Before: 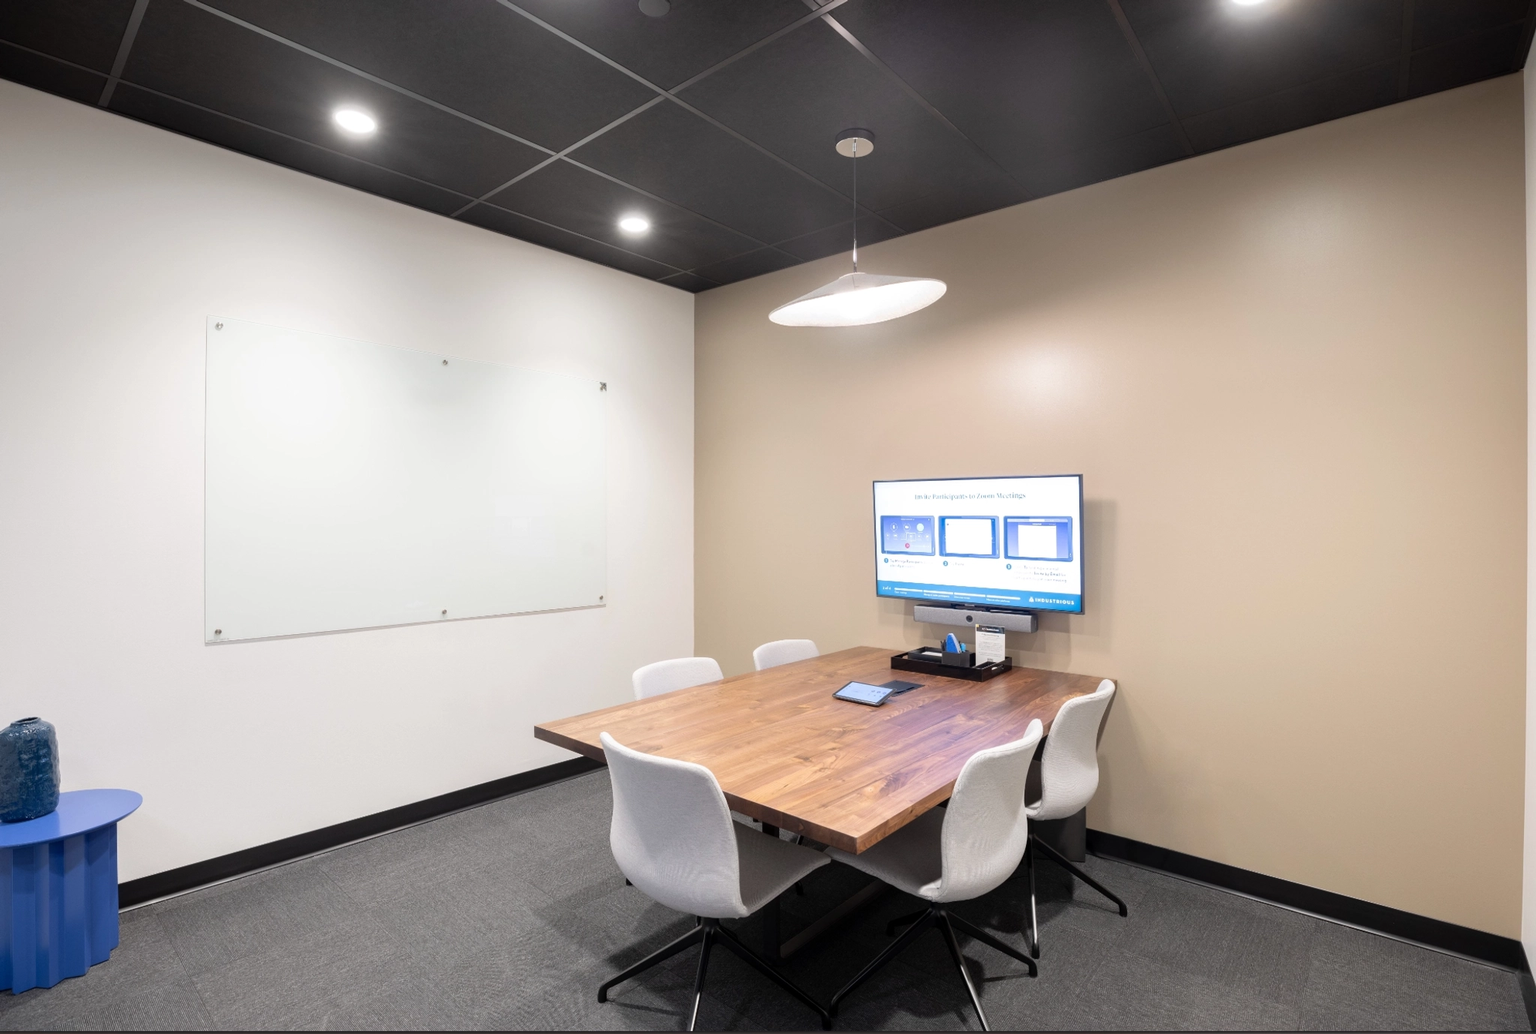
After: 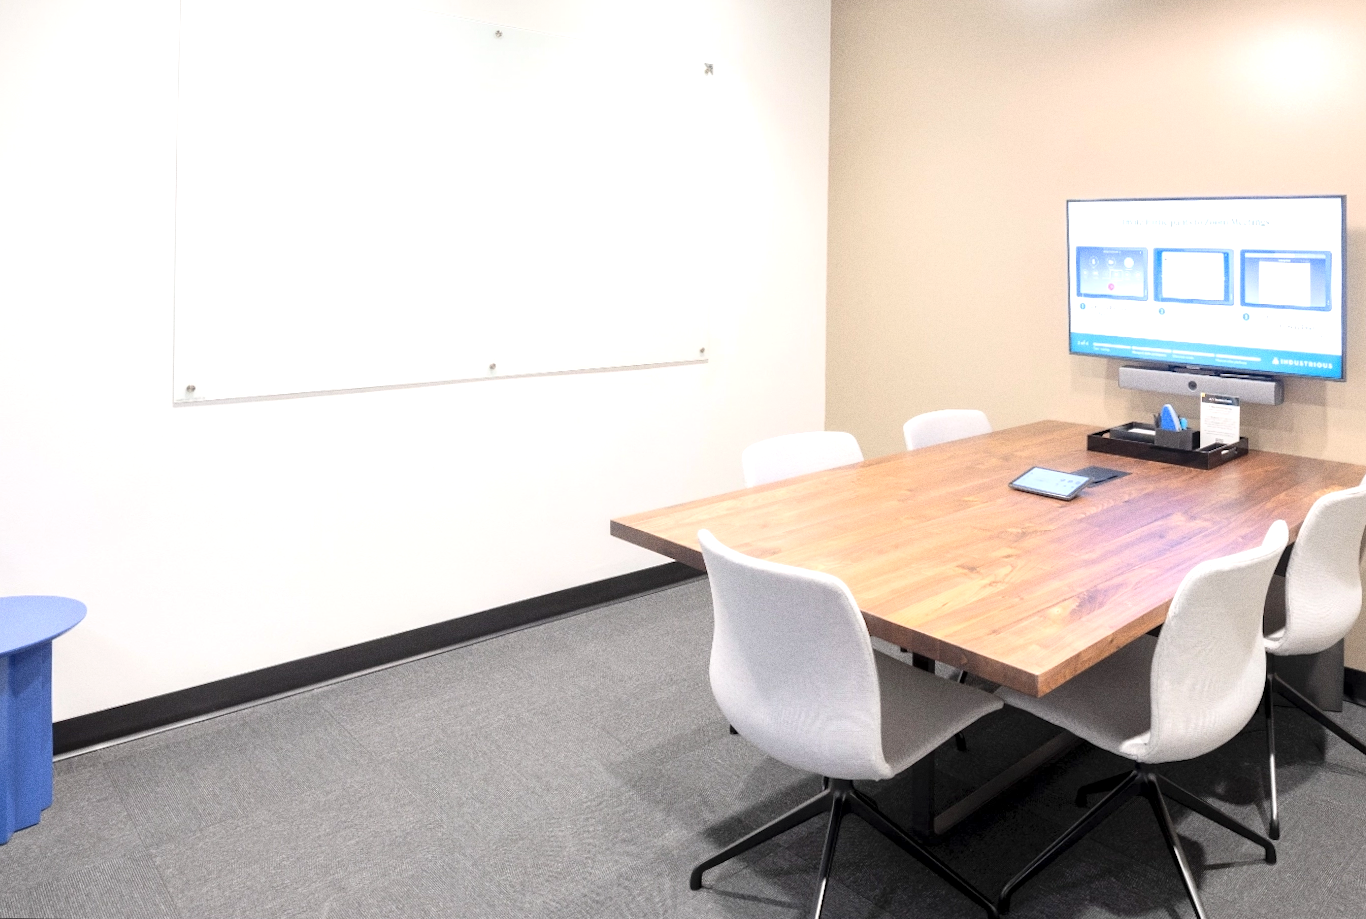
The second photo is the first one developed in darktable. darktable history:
contrast brightness saturation: brightness 0.15
crop and rotate: angle -0.82°, left 3.85%, top 31.828%, right 27.992%
exposure: black level correction 0.001, exposure 0.5 EV, compensate exposure bias true, compensate highlight preservation false
white balance: red 1, blue 1
grain: strength 26%
